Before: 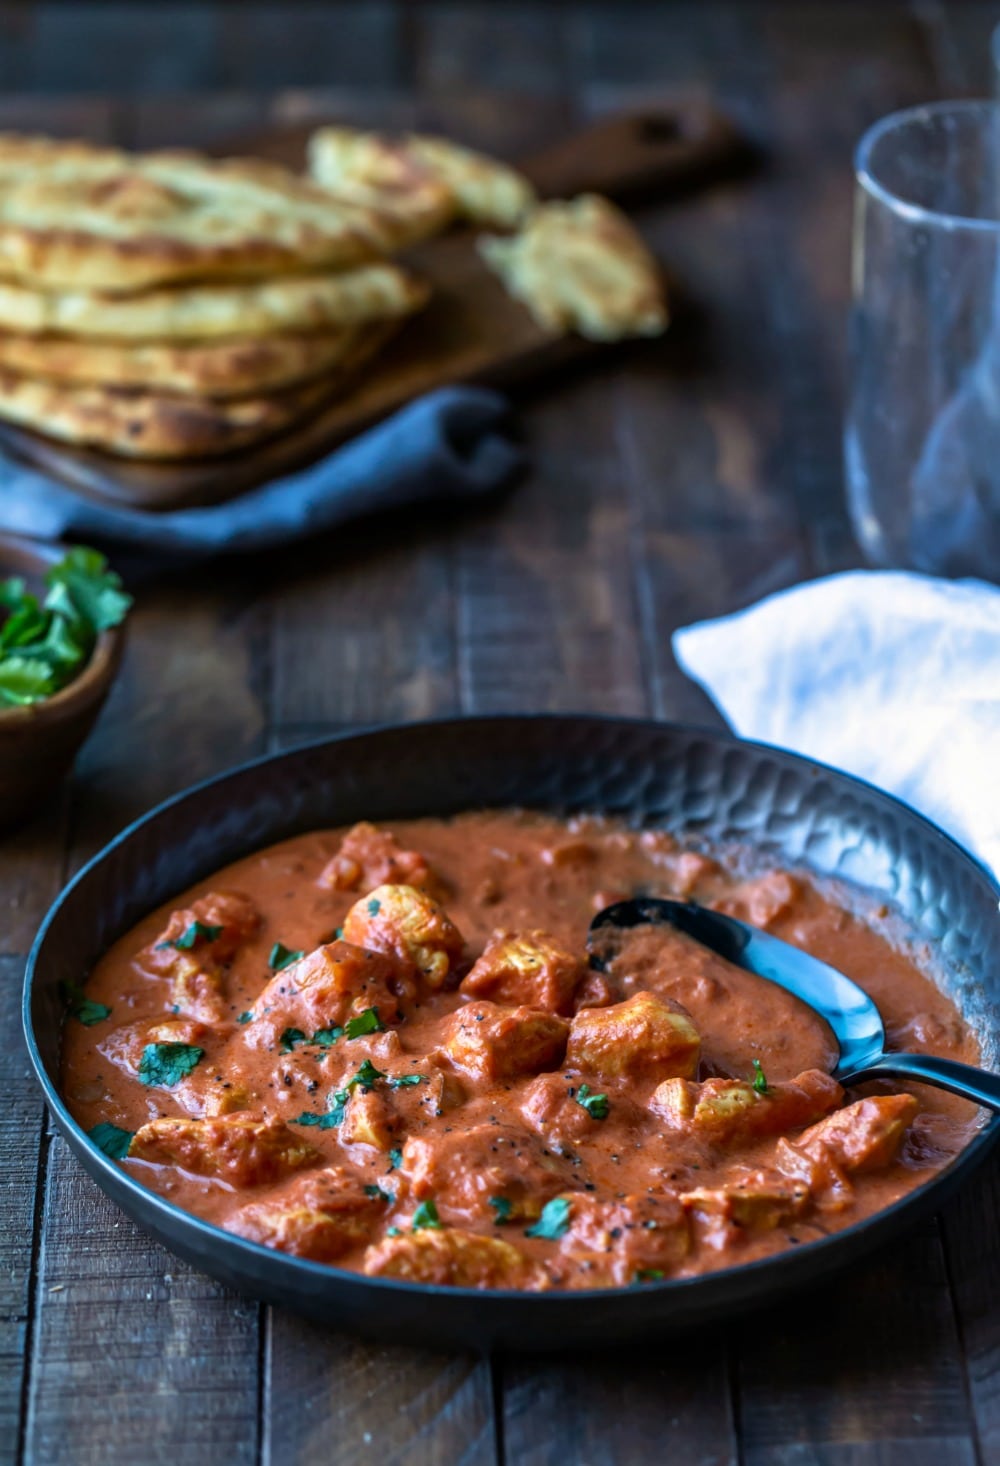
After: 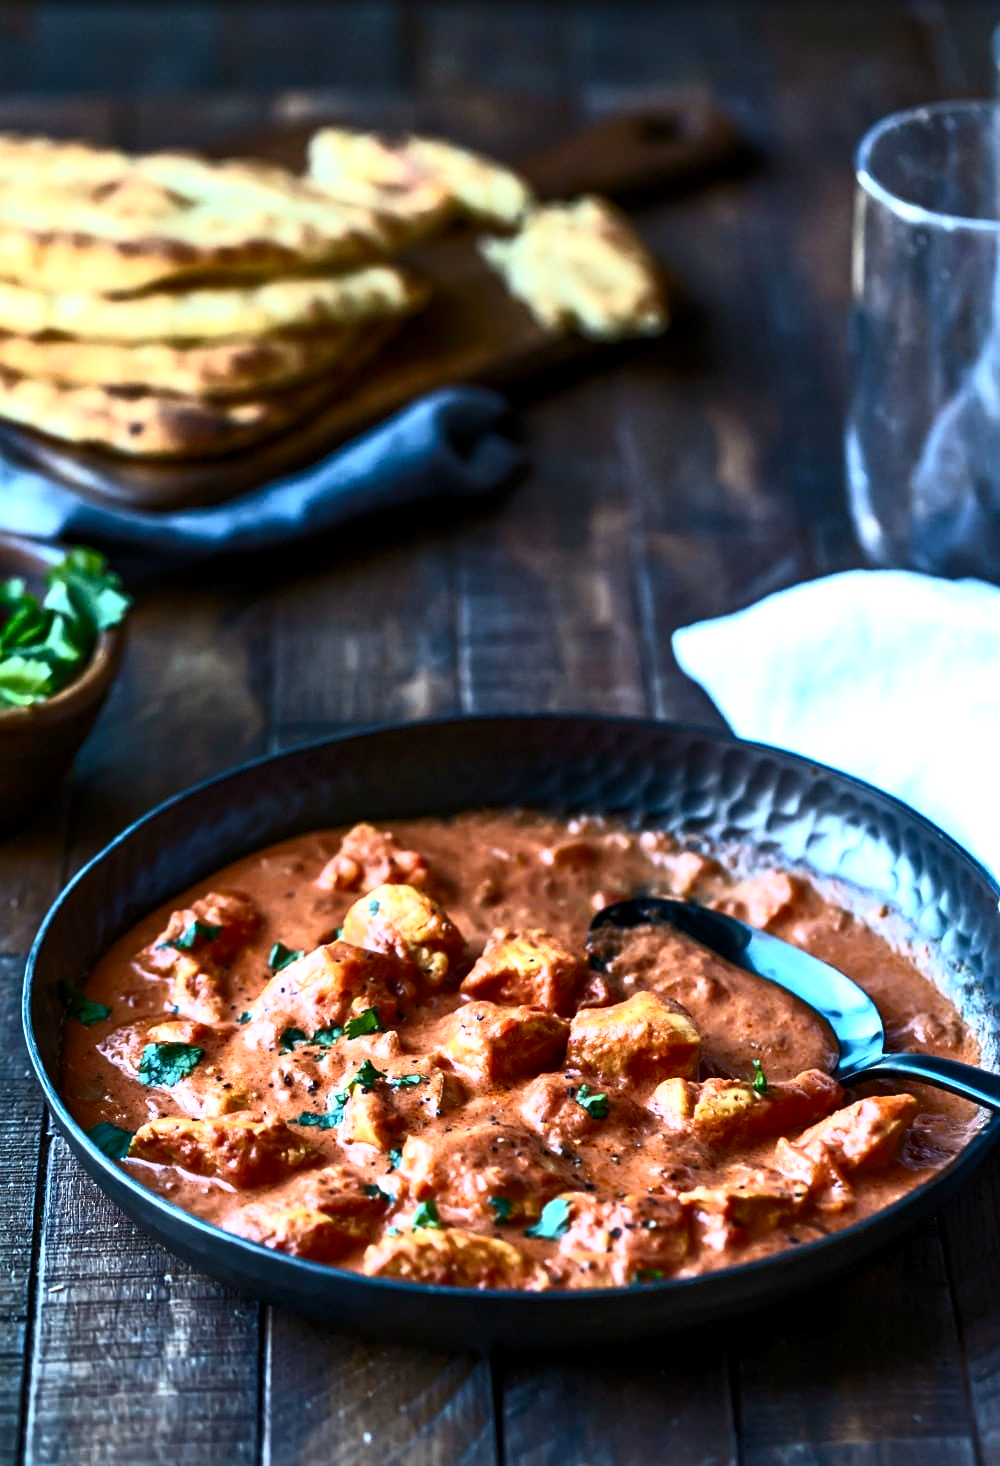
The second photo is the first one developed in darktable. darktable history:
contrast brightness saturation: contrast 0.638, brightness 0.357, saturation 0.144
local contrast: highlights 106%, shadows 102%, detail 120%, midtone range 0.2
sharpen: amount 0.204
